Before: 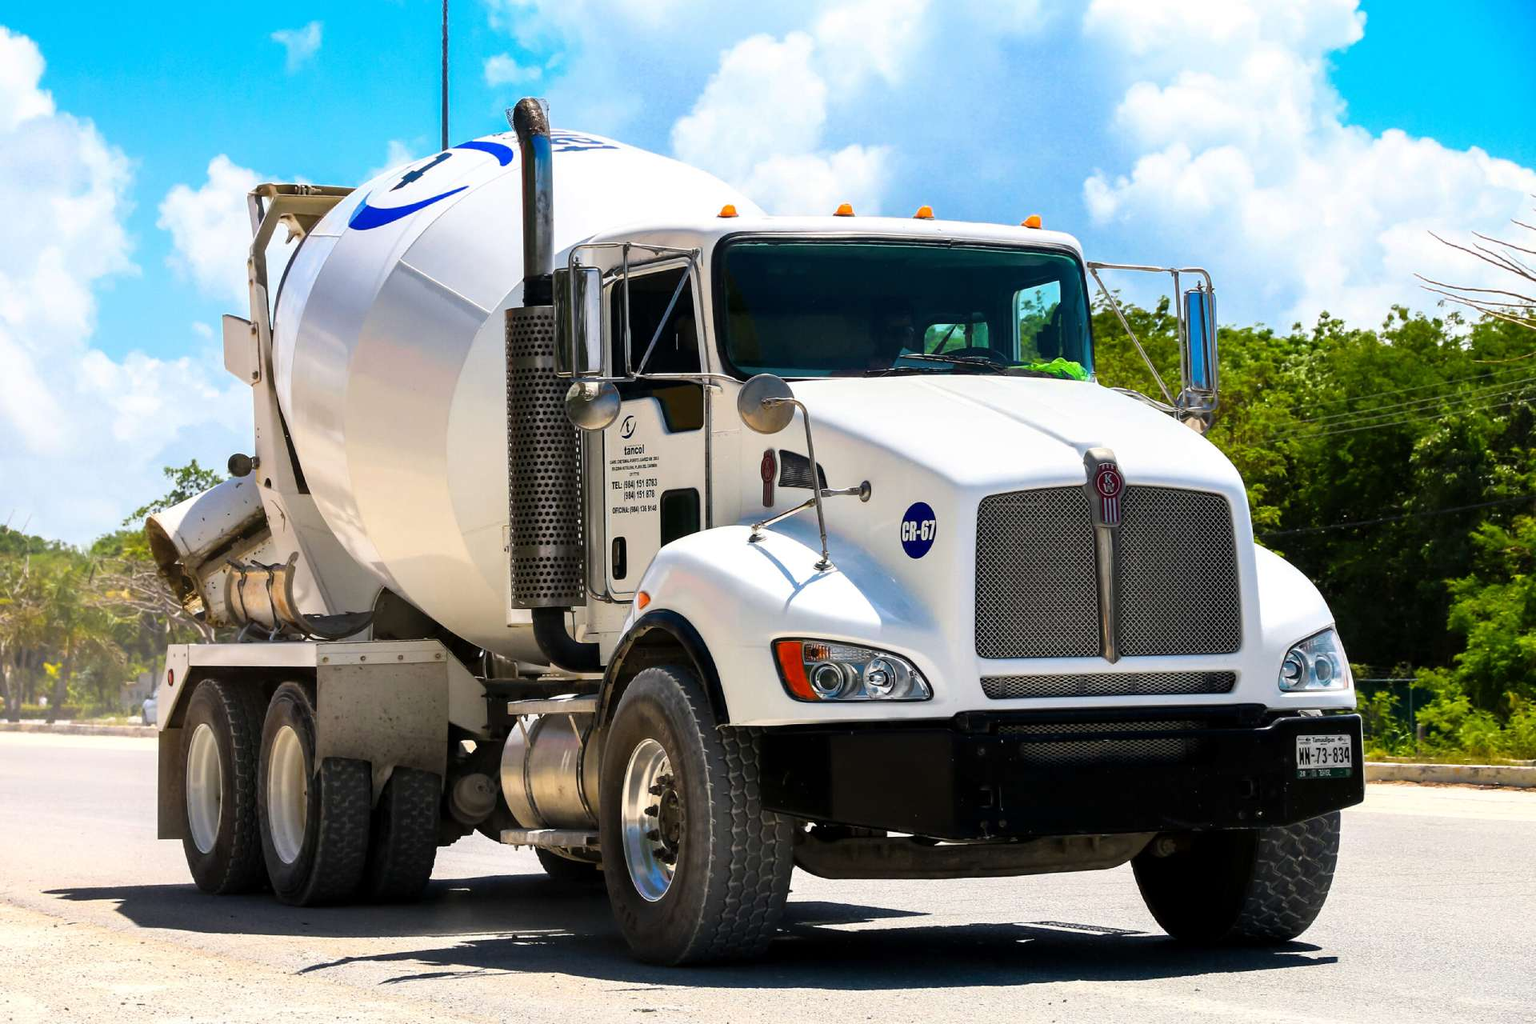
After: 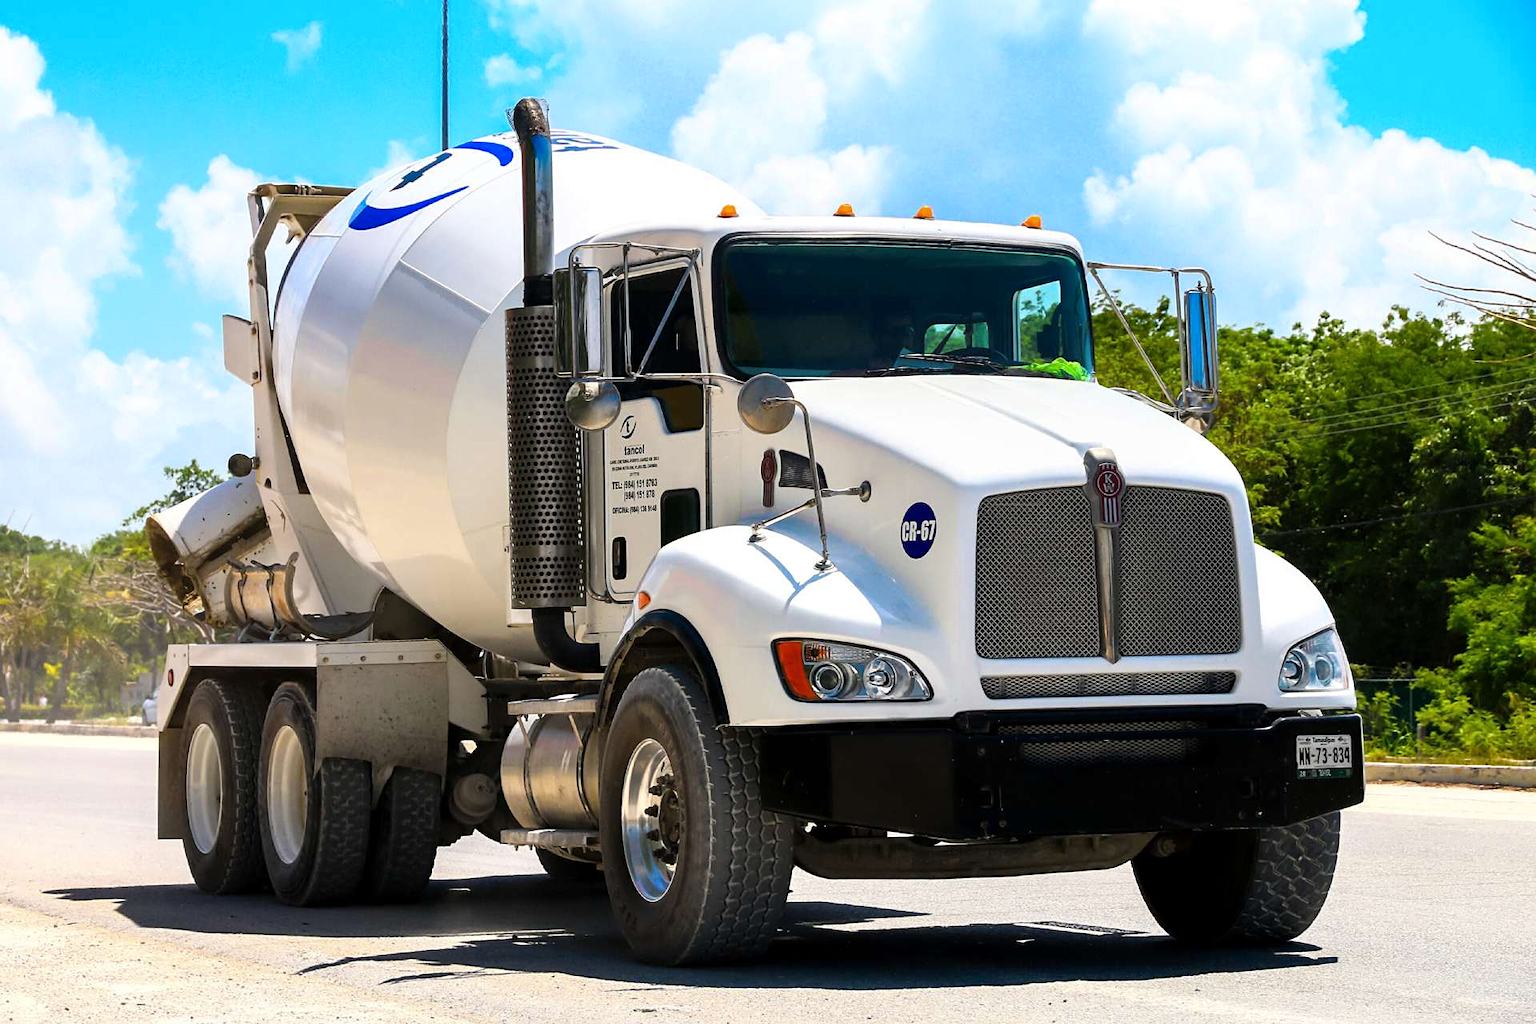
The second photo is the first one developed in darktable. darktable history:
sharpen: amount 0.201
color zones: curves: ch0 [(0.068, 0.464) (0.25, 0.5) (0.48, 0.508) (0.75, 0.536) (0.886, 0.476) (0.967, 0.456)]; ch1 [(0.066, 0.456) (0.25, 0.5) (0.616, 0.508) (0.746, 0.56) (0.934, 0.444)]
